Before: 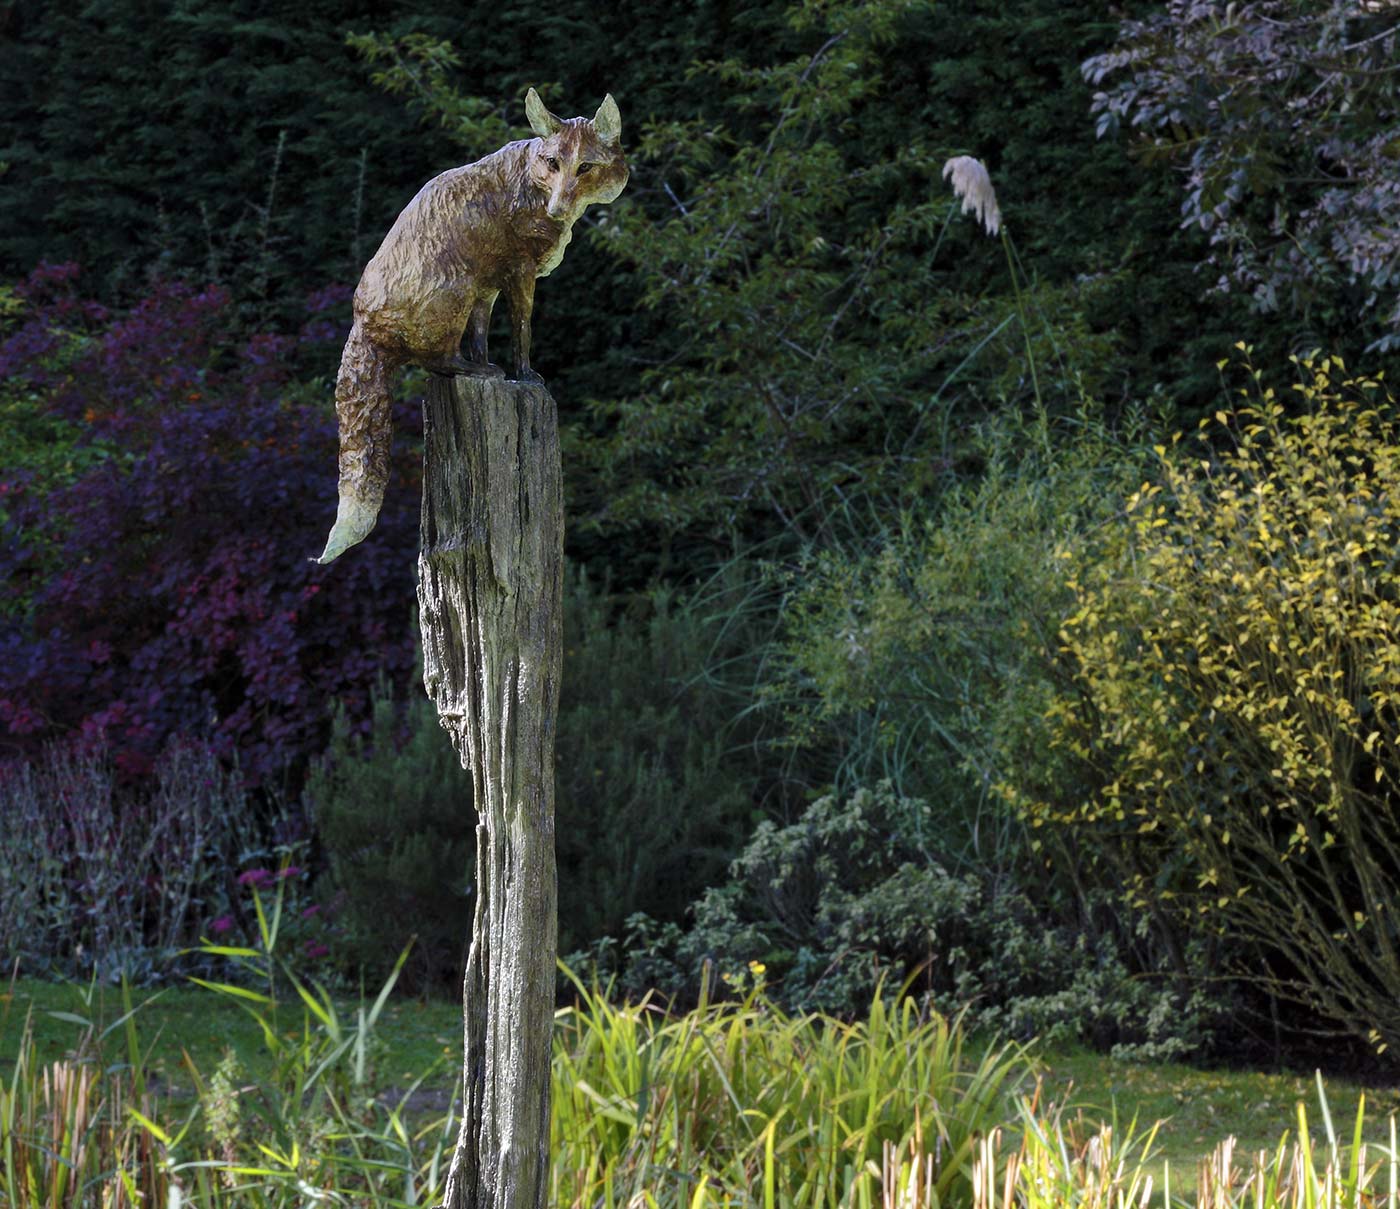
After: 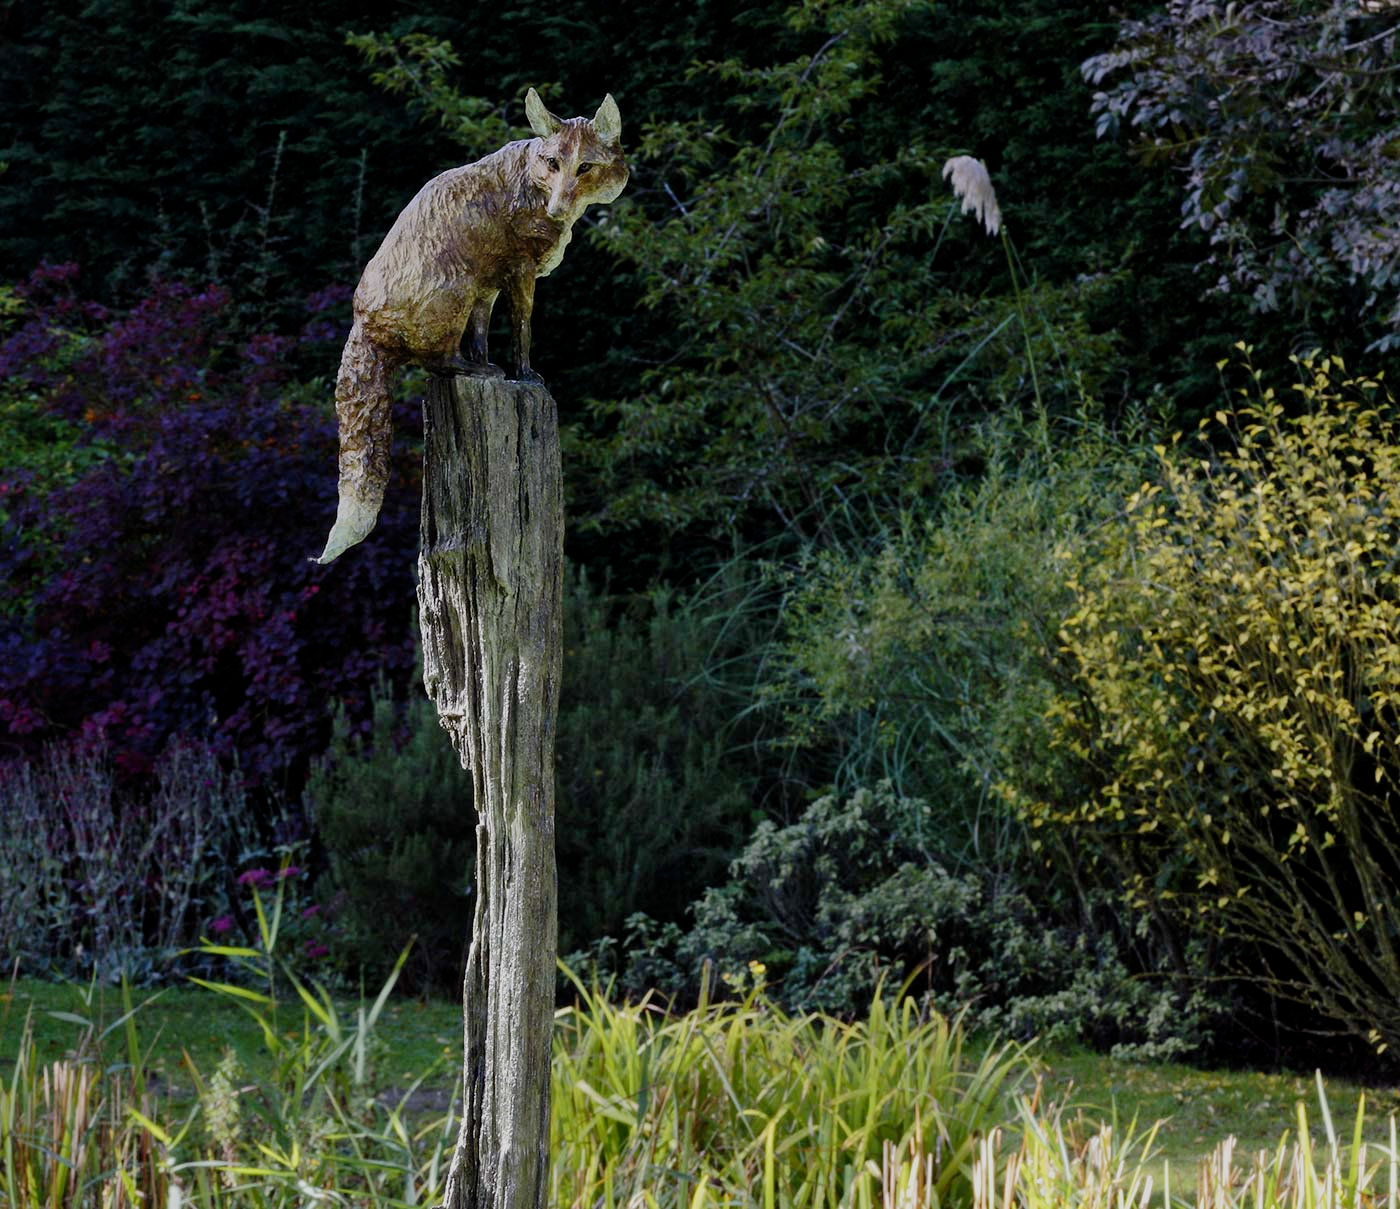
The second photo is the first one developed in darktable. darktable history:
filmic rgb: black relative exposure -16 EV, white relative exposure 6.86 EV, hardness 4.71, preserve chrominance no, color science v4 (2020), contrast in shadows soft, contrast in highlights soft
